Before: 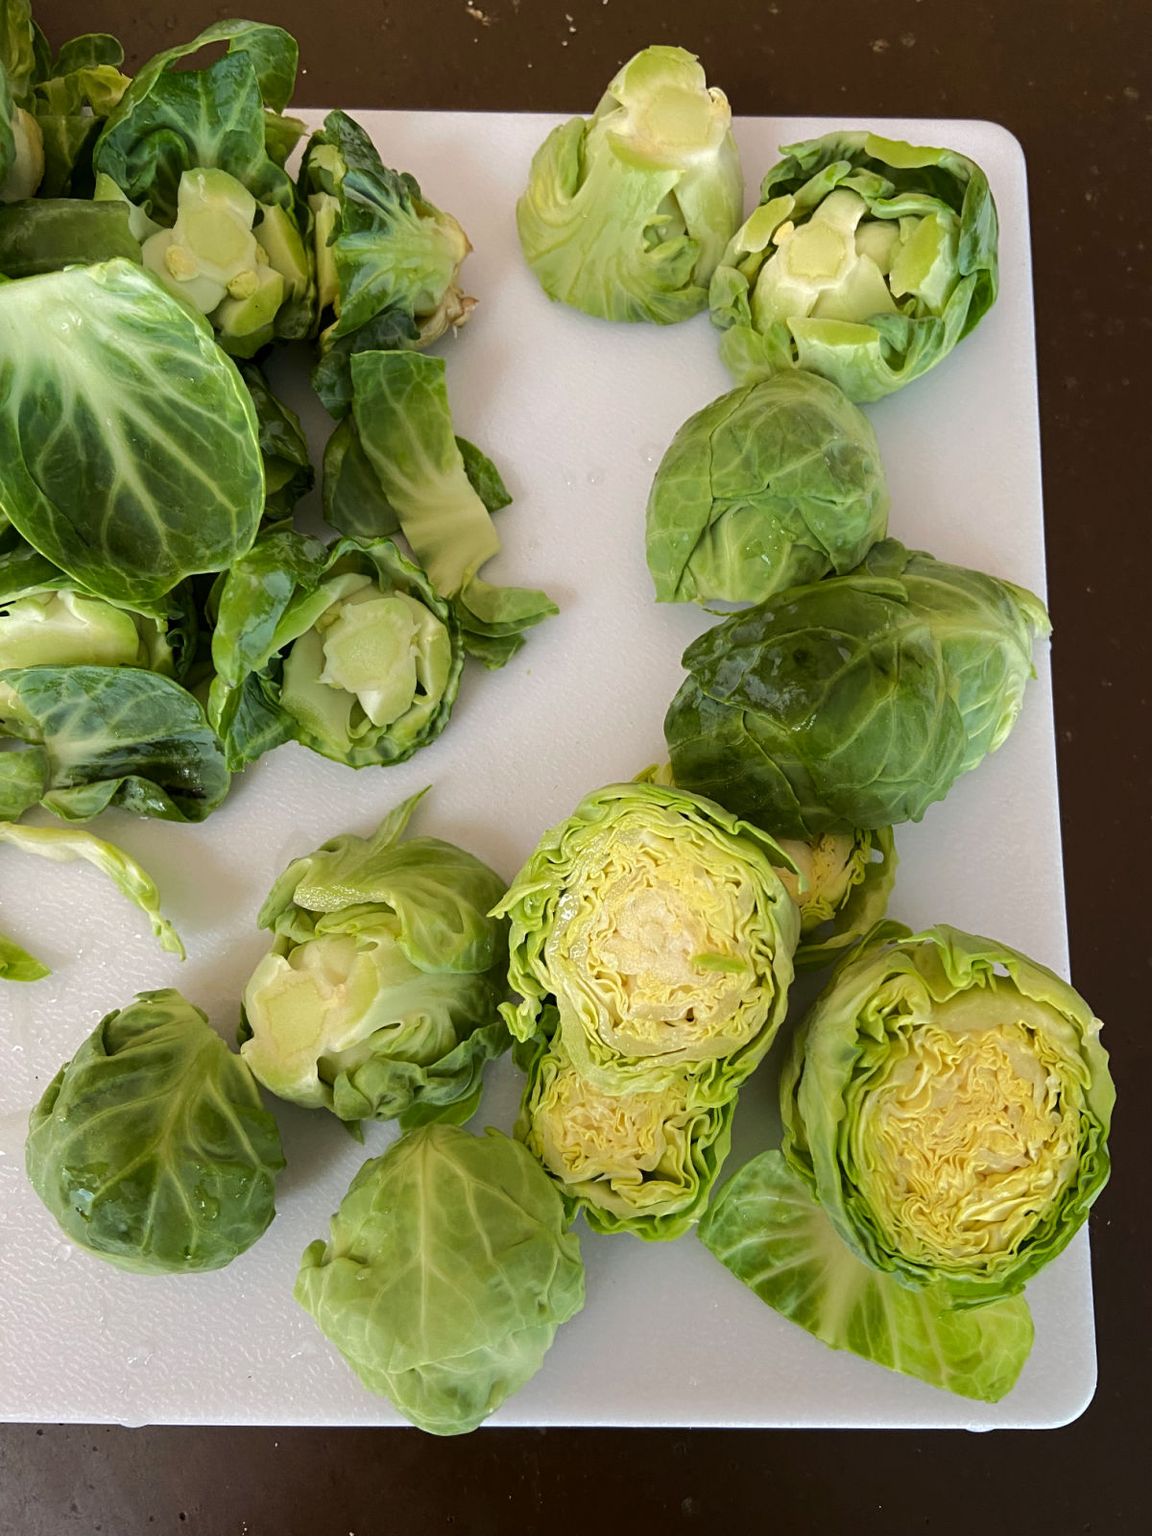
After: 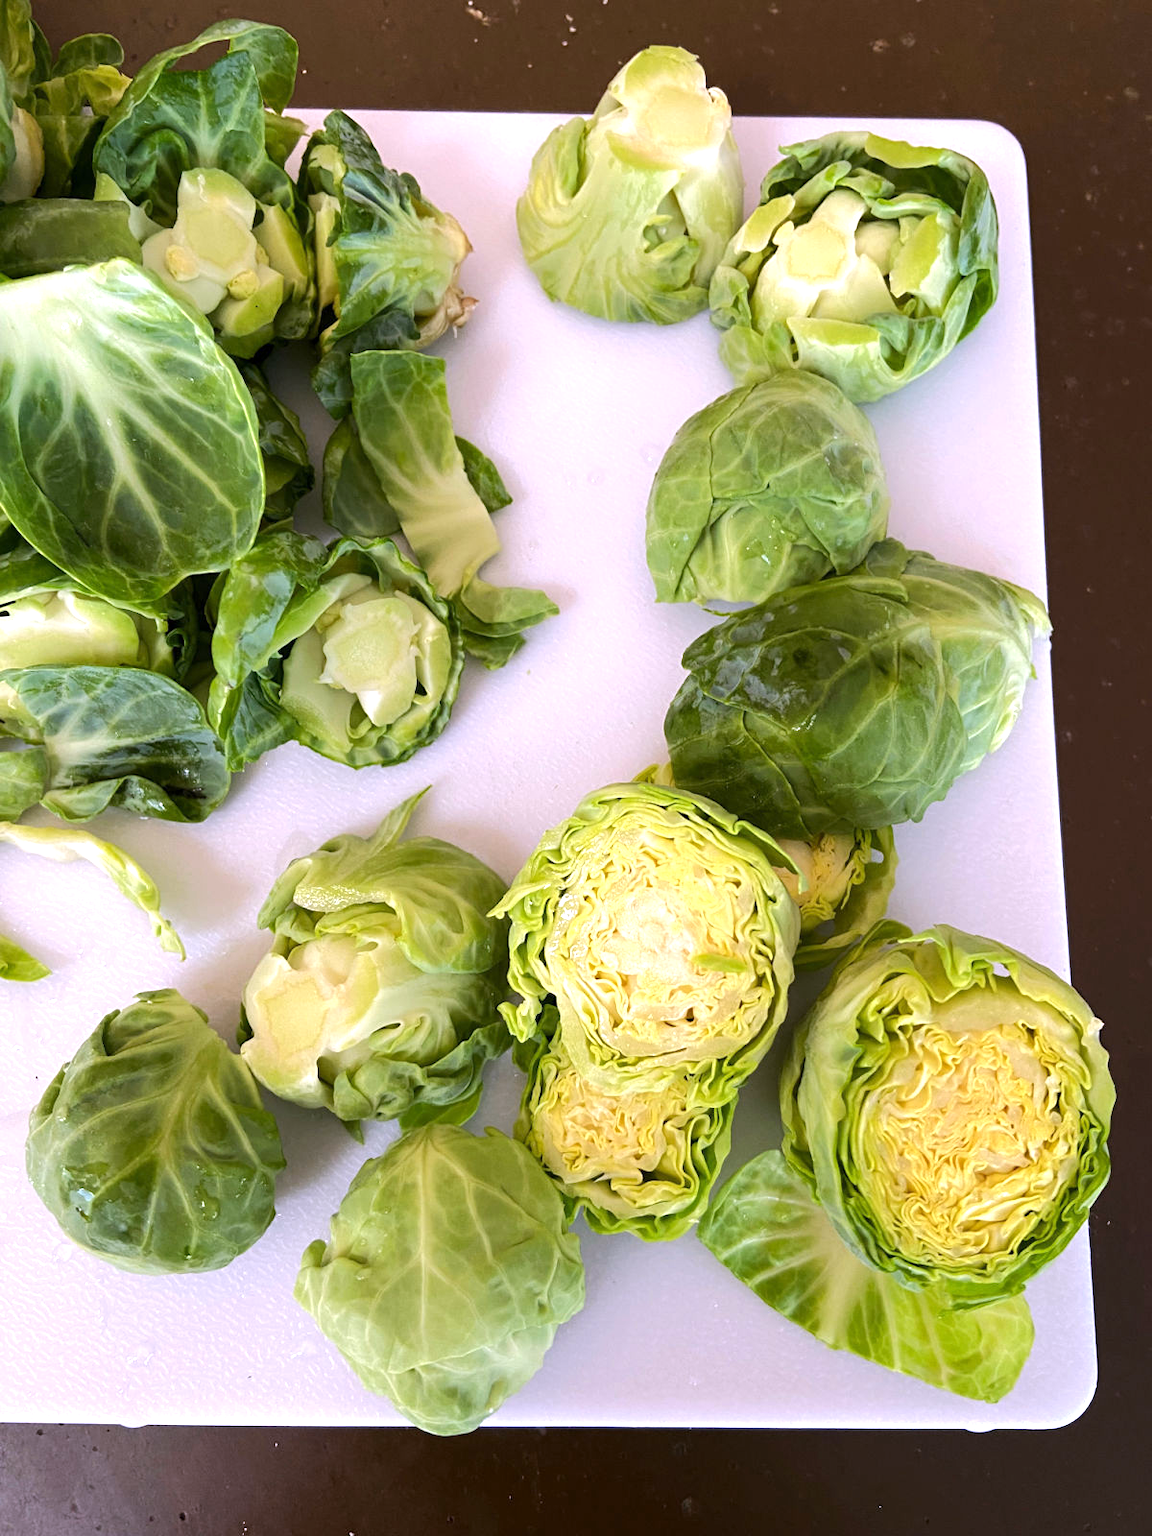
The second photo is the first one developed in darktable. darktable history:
white balance: red 1.042, blue 1.17
exposure: exposure 0.556 EV, compensate highlight preservation false
